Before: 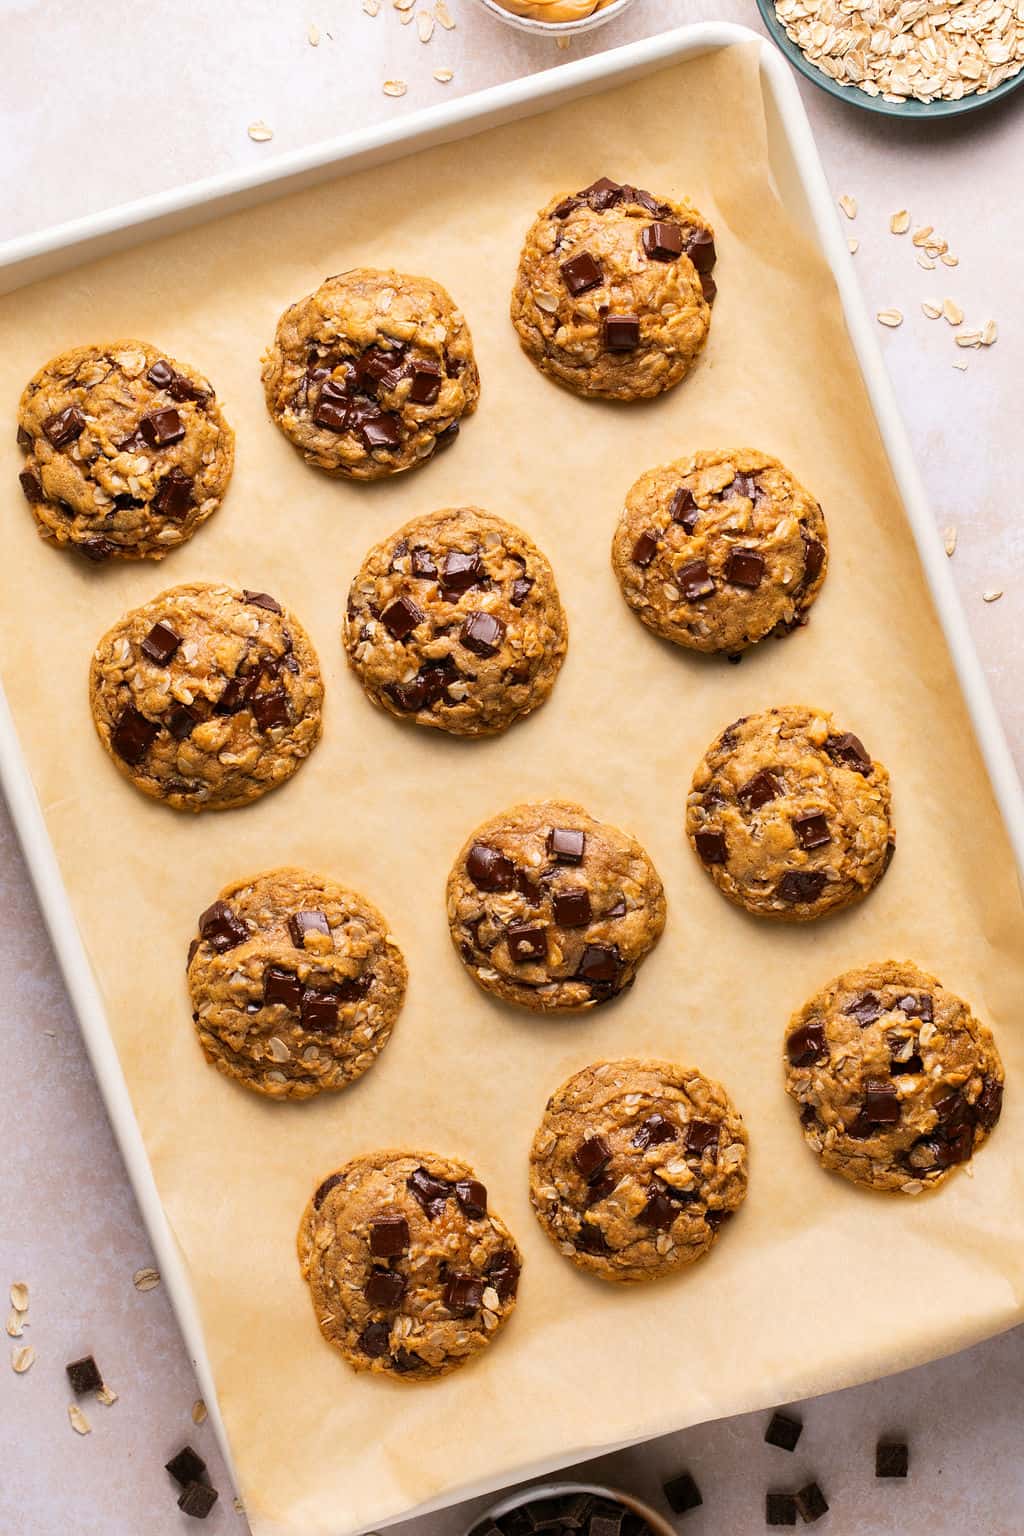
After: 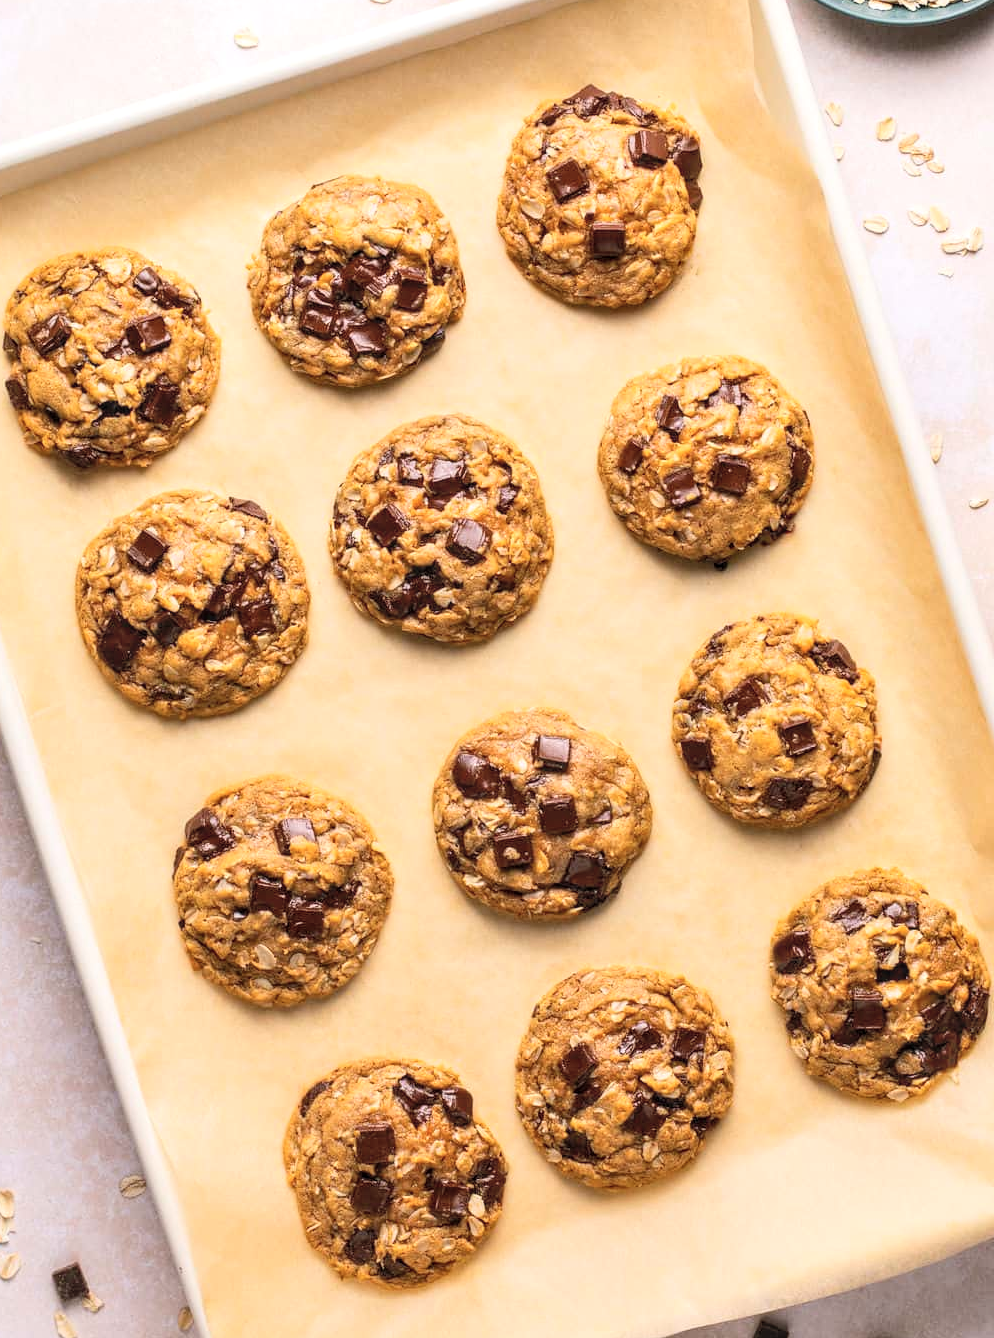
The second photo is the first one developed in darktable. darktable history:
crop: left 1.384%, top 6.099%, right 1.475%, bottom 6.768%
contrast brightness saturation: contrast 0.141, brightness 0.221
local contrast: on, module defaults
